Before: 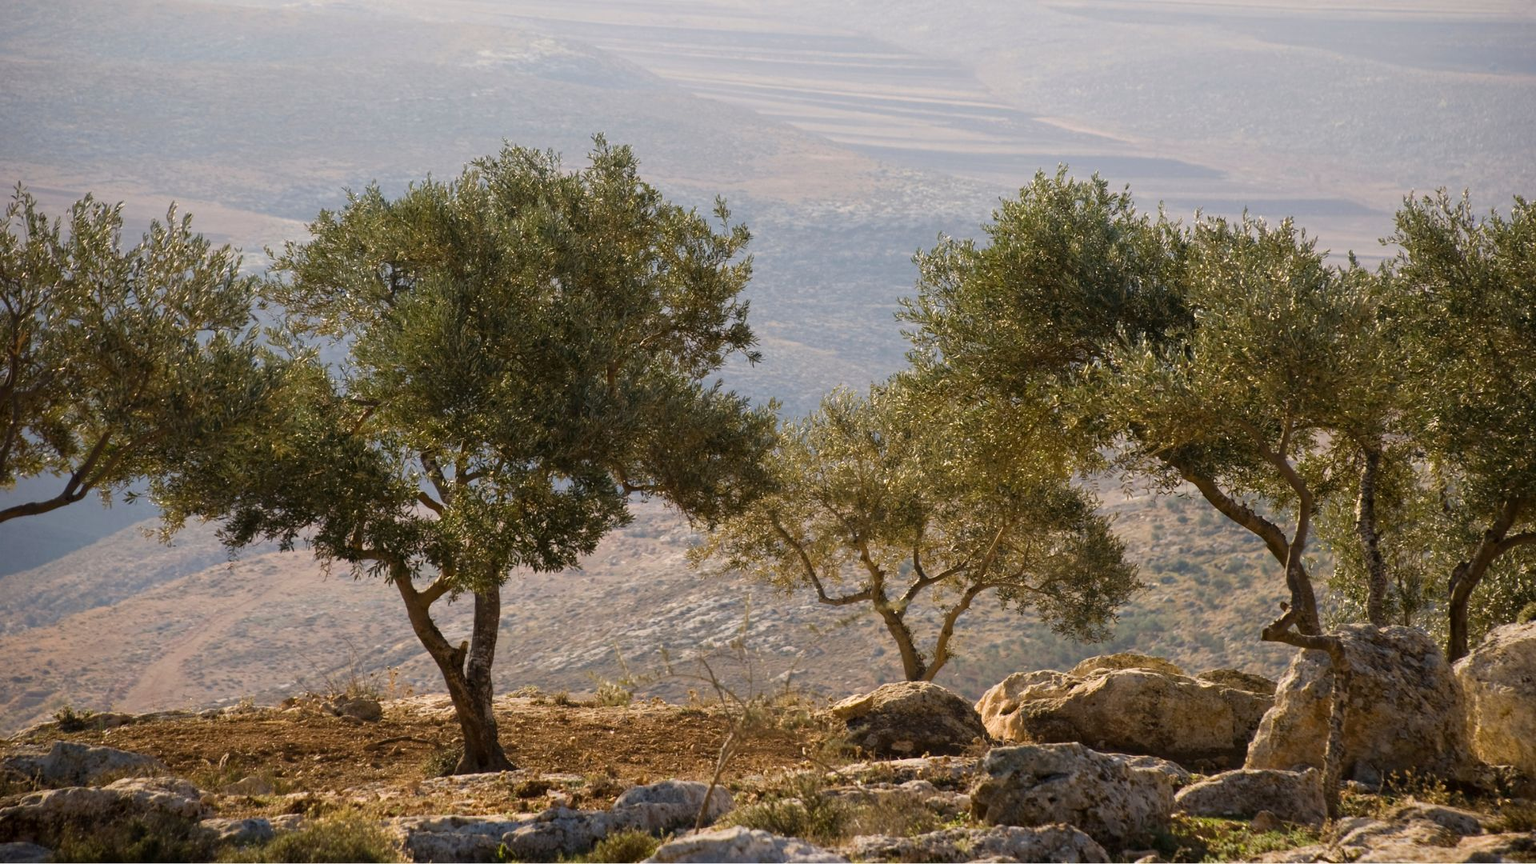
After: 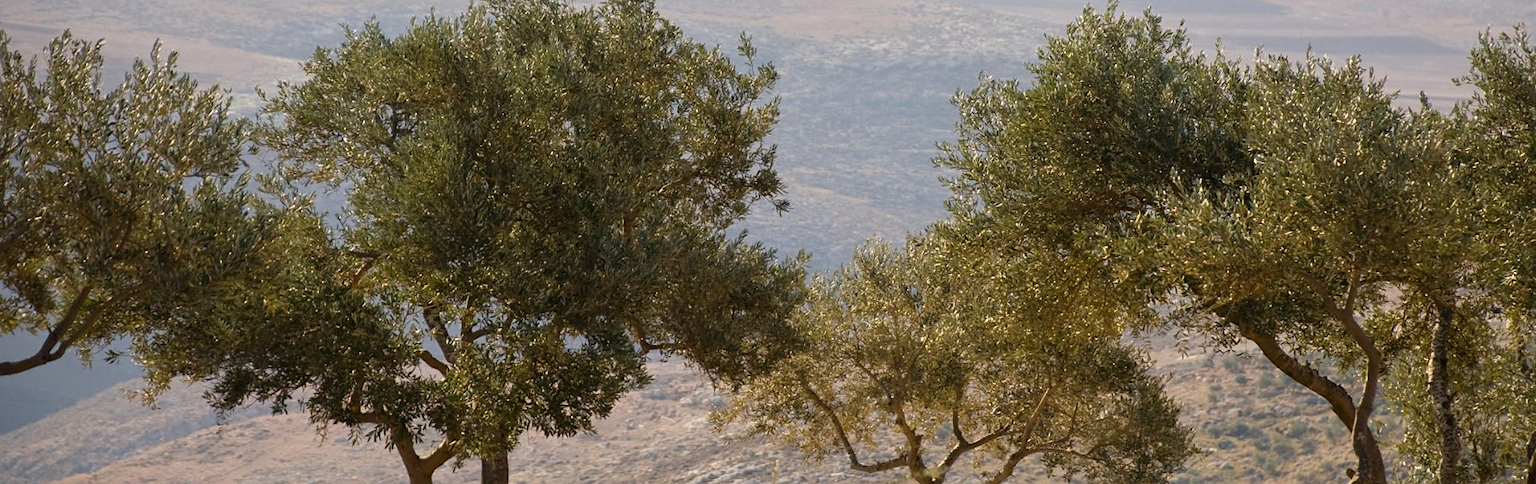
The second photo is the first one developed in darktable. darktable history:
crop: left 1.744%, top 19.225%, right 5.069%, bottom 28.357%
sharpen: amount 0.2
